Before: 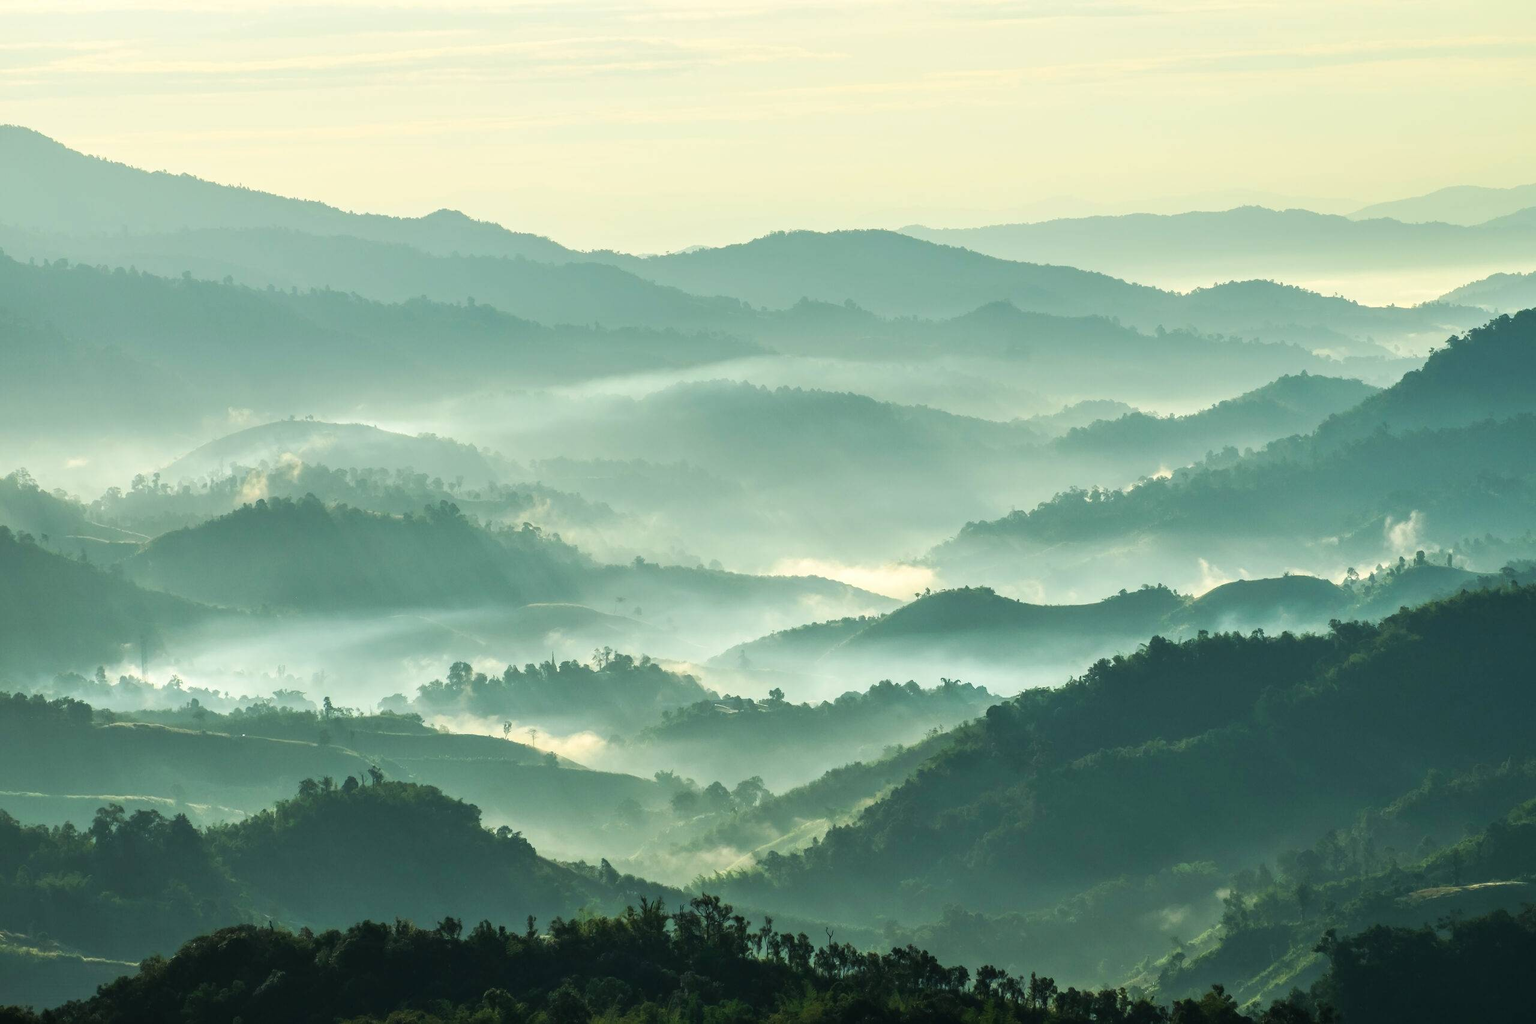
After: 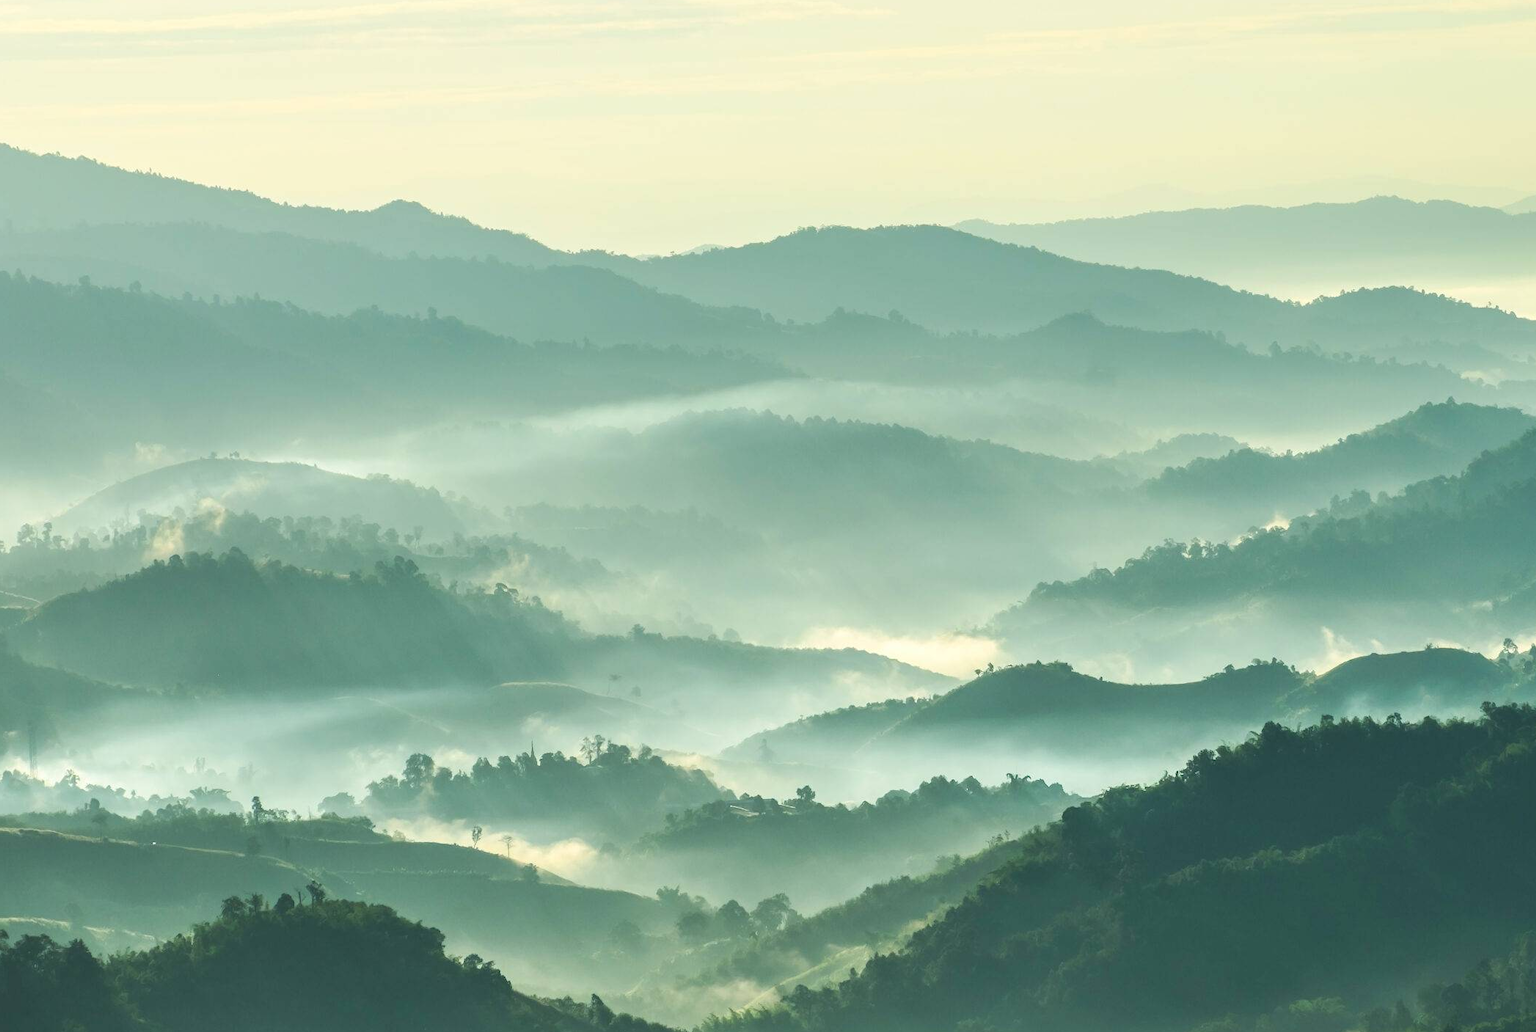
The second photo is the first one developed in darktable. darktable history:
crop and rotate: left 7.663%, top 4.499%, right 10.526%, bottom 13.055%
